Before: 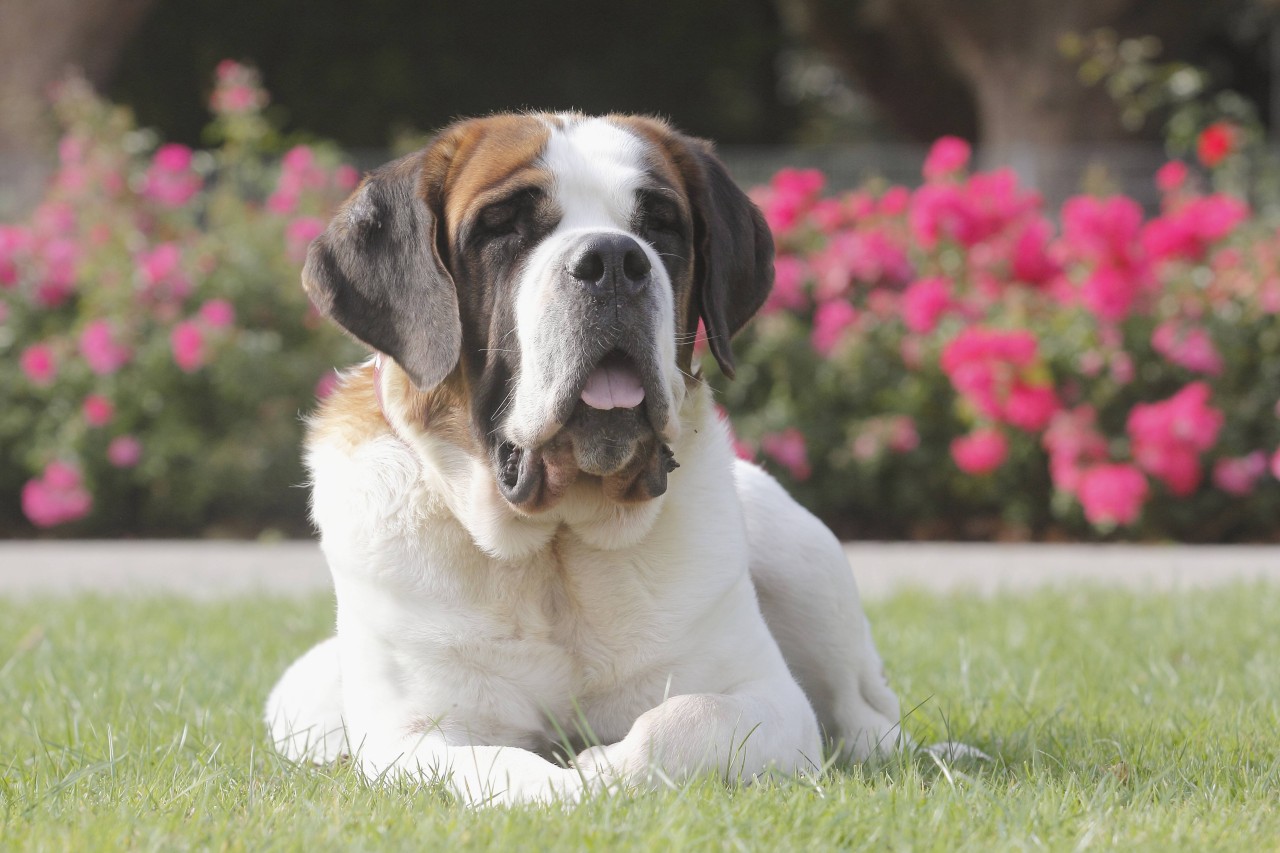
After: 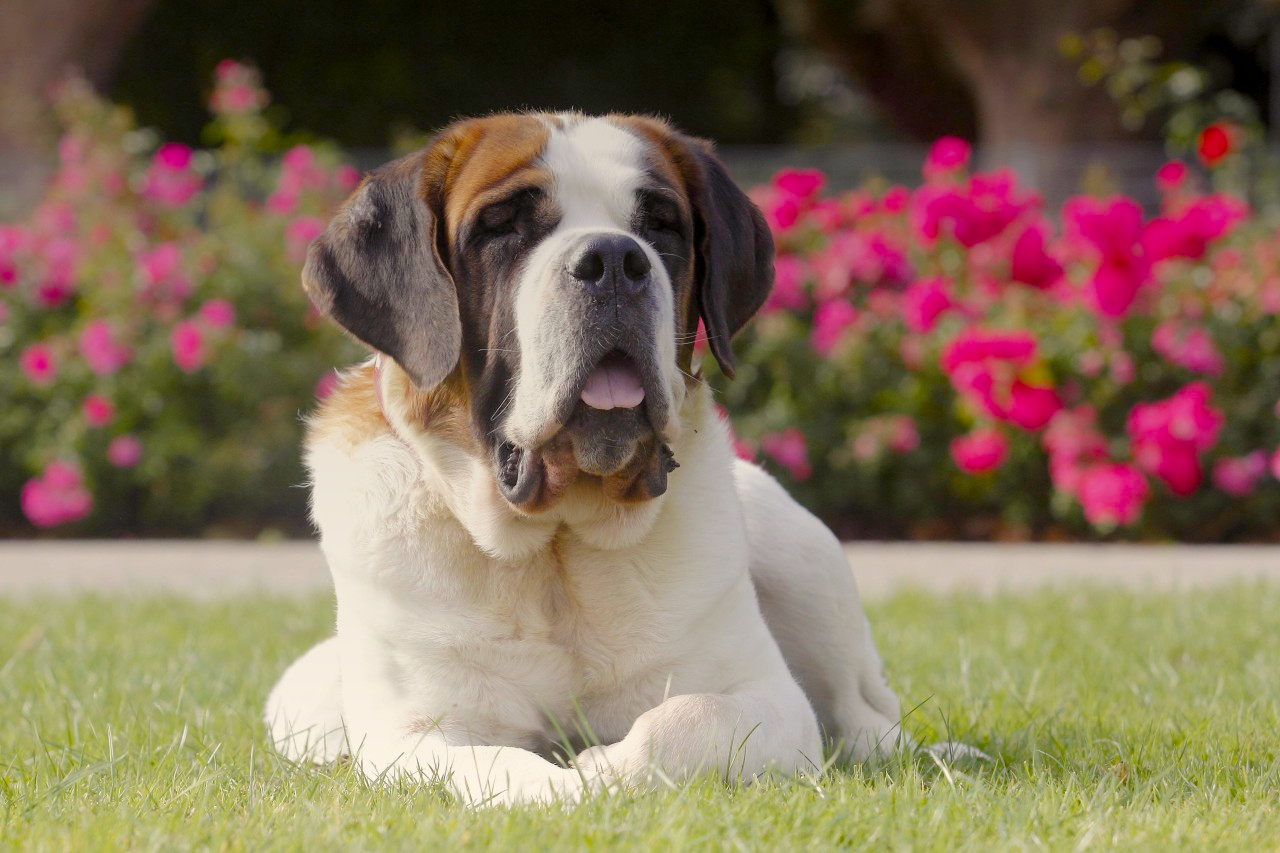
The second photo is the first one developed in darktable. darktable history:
graduated density: on, module defaults
color balance rgb: shadows lift › chroma 3%, shadows lift › hue 280.8°, power › hue 330°, highlights gain › chroma 3%, highlights gain › hue 75.6°, global offset › luminance -1%, perceptual saturation grading › global saturation 20%, perceptual saturation grading › highlights -25%, perceptual saturation grading › shadows 50%, global vibrance 20%
